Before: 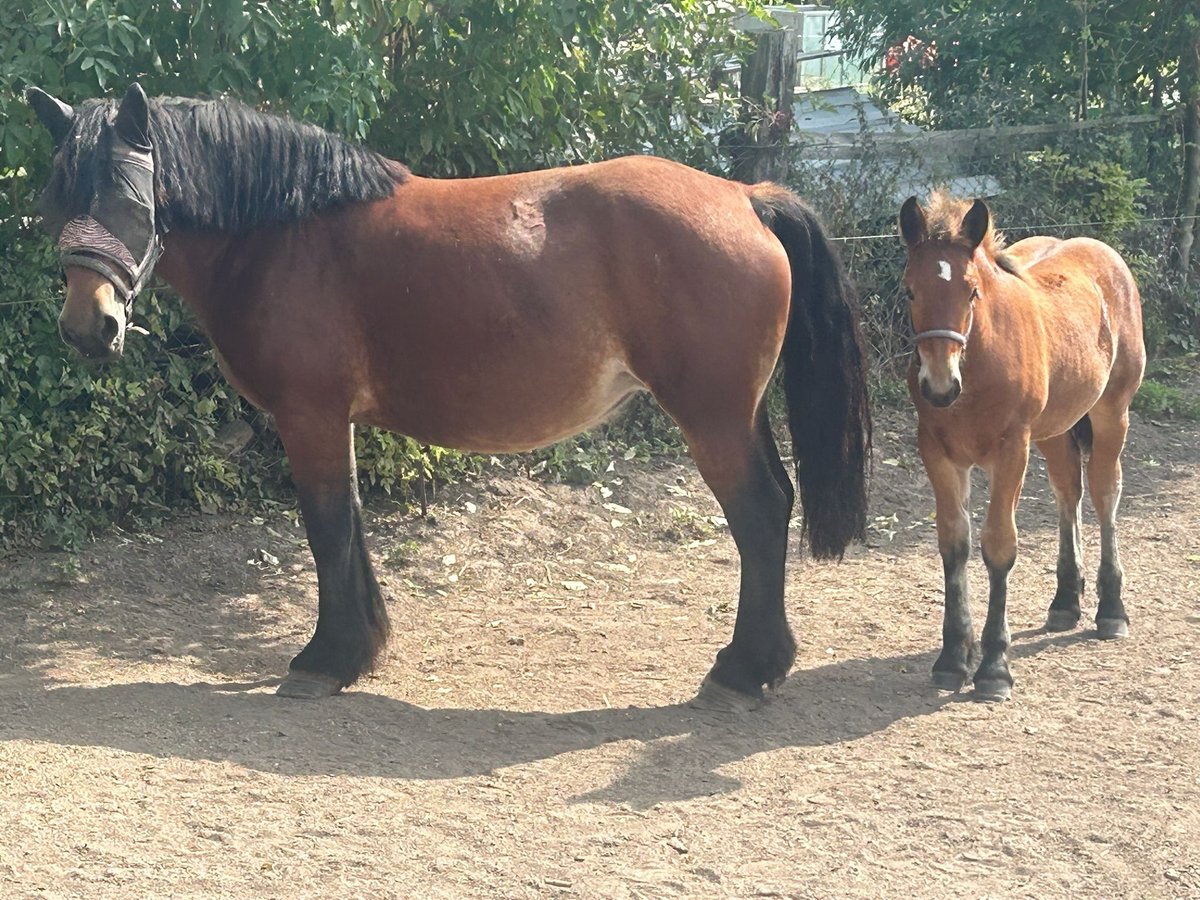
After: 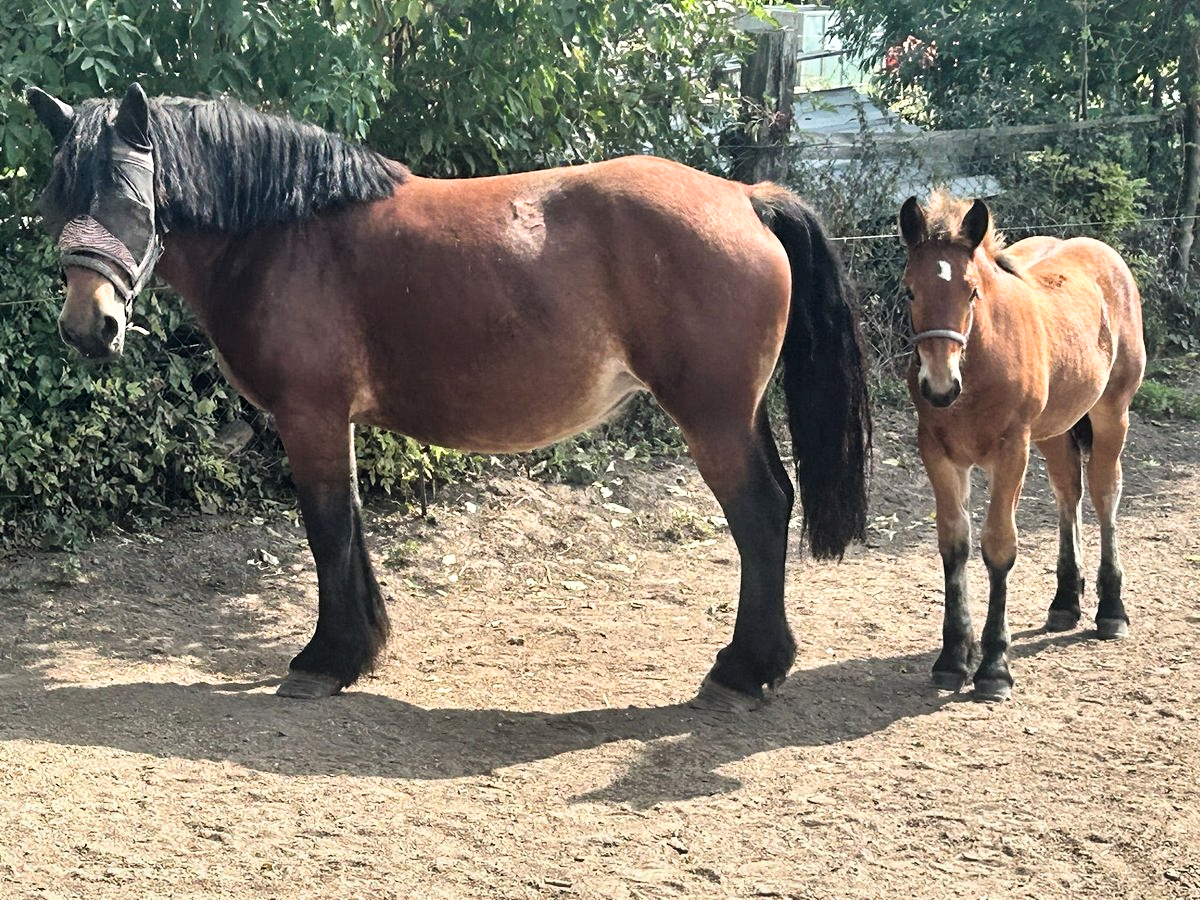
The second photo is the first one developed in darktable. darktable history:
contrast equalizer: y [[0.535, 0.543, 0.548, 0.548, 0.542, 0.532], [0.5 ×6], [0.5 ×6], [0 ×6], [0 ×6]]
filmic rgb: black relative exposure -4.93 EV, white relative exposure 2.84 EV, hardness 3.72
shadows and highlights: soften with gaussian
contrast brightness saturation: contrast 0.15, brightness -0.01, saturation 0.1
